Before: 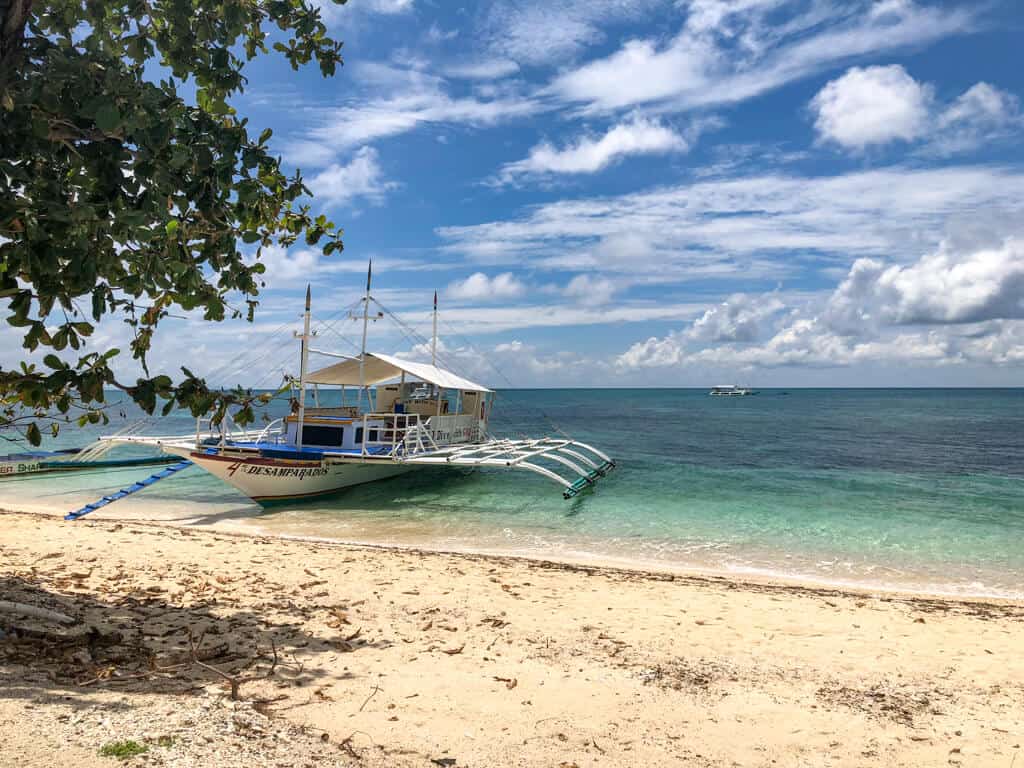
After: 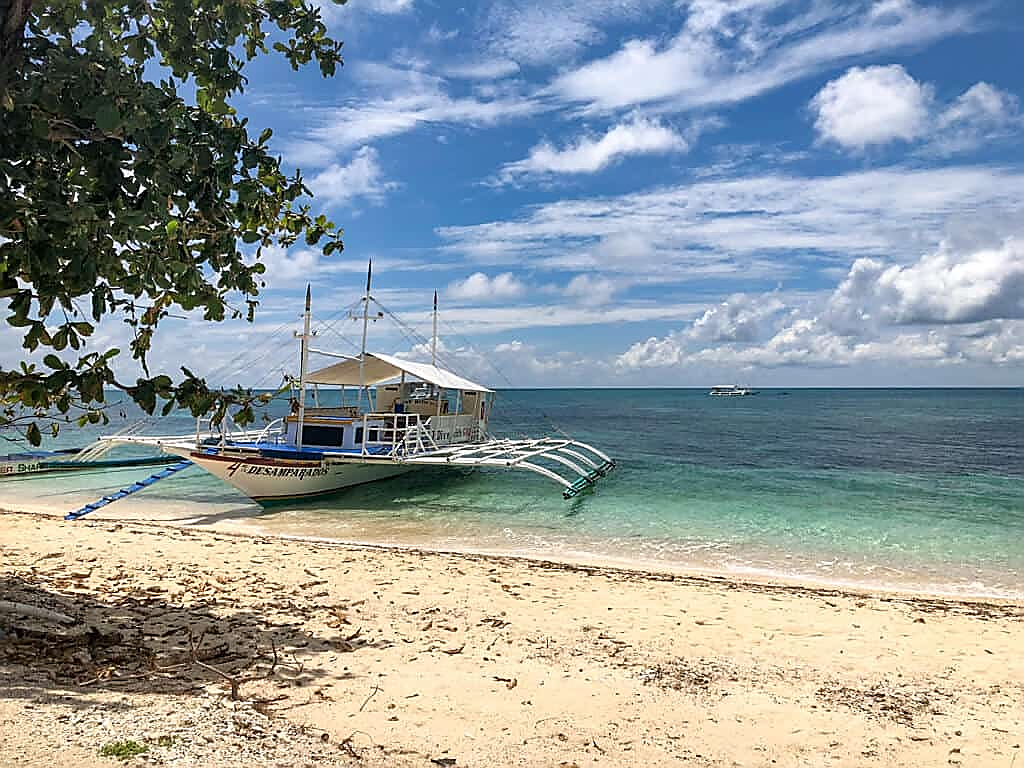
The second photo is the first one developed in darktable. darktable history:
sharpen: radius 1.391, amount 1.255, threshold 0.759
